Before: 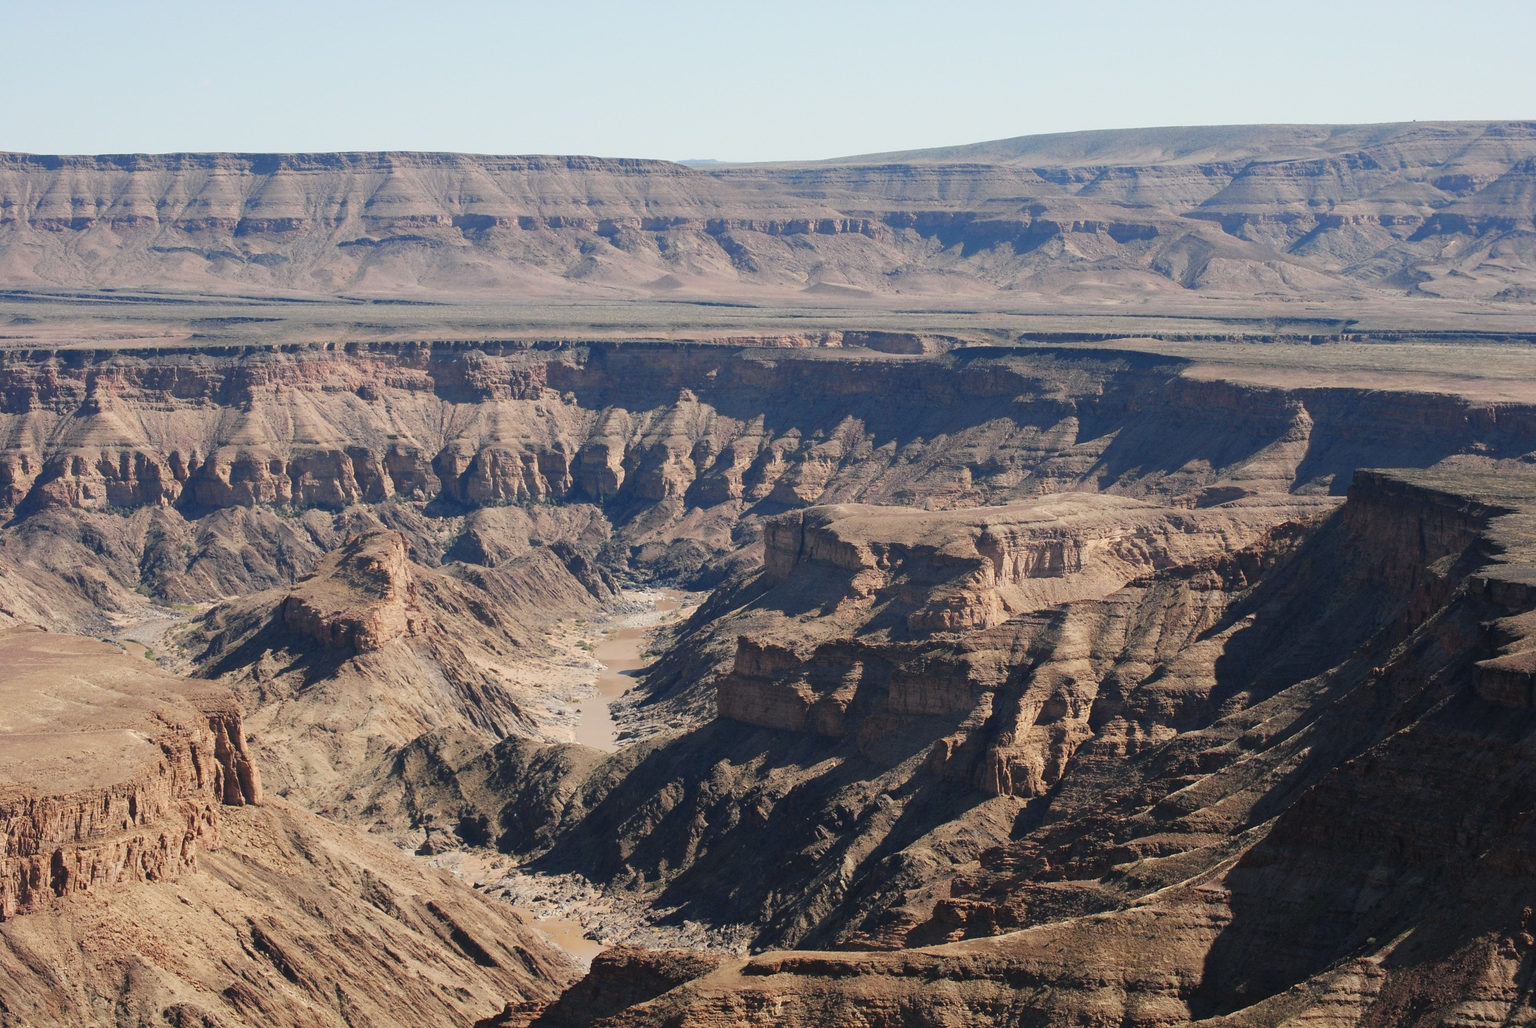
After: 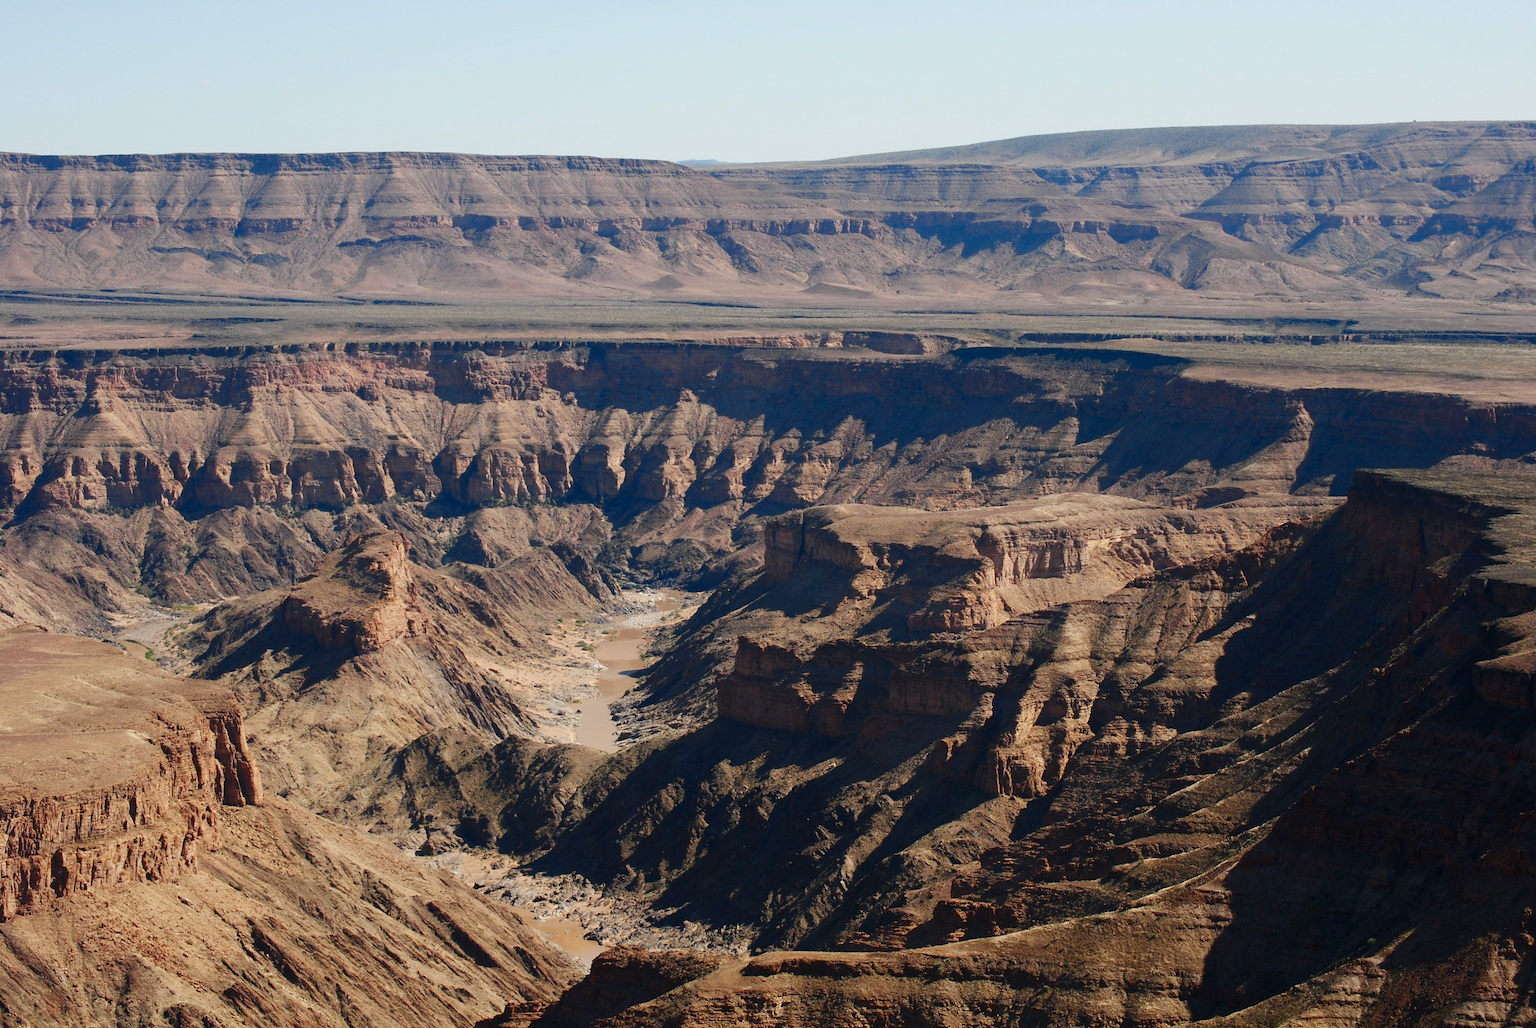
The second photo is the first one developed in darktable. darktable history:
contrast brightness saturation: contrast 0.118, brightness -0.123, saturation 0.204
local contrast: mode bilateral grid, contrast 100, coarseness 99, detail 90%, midtone range 0.2
